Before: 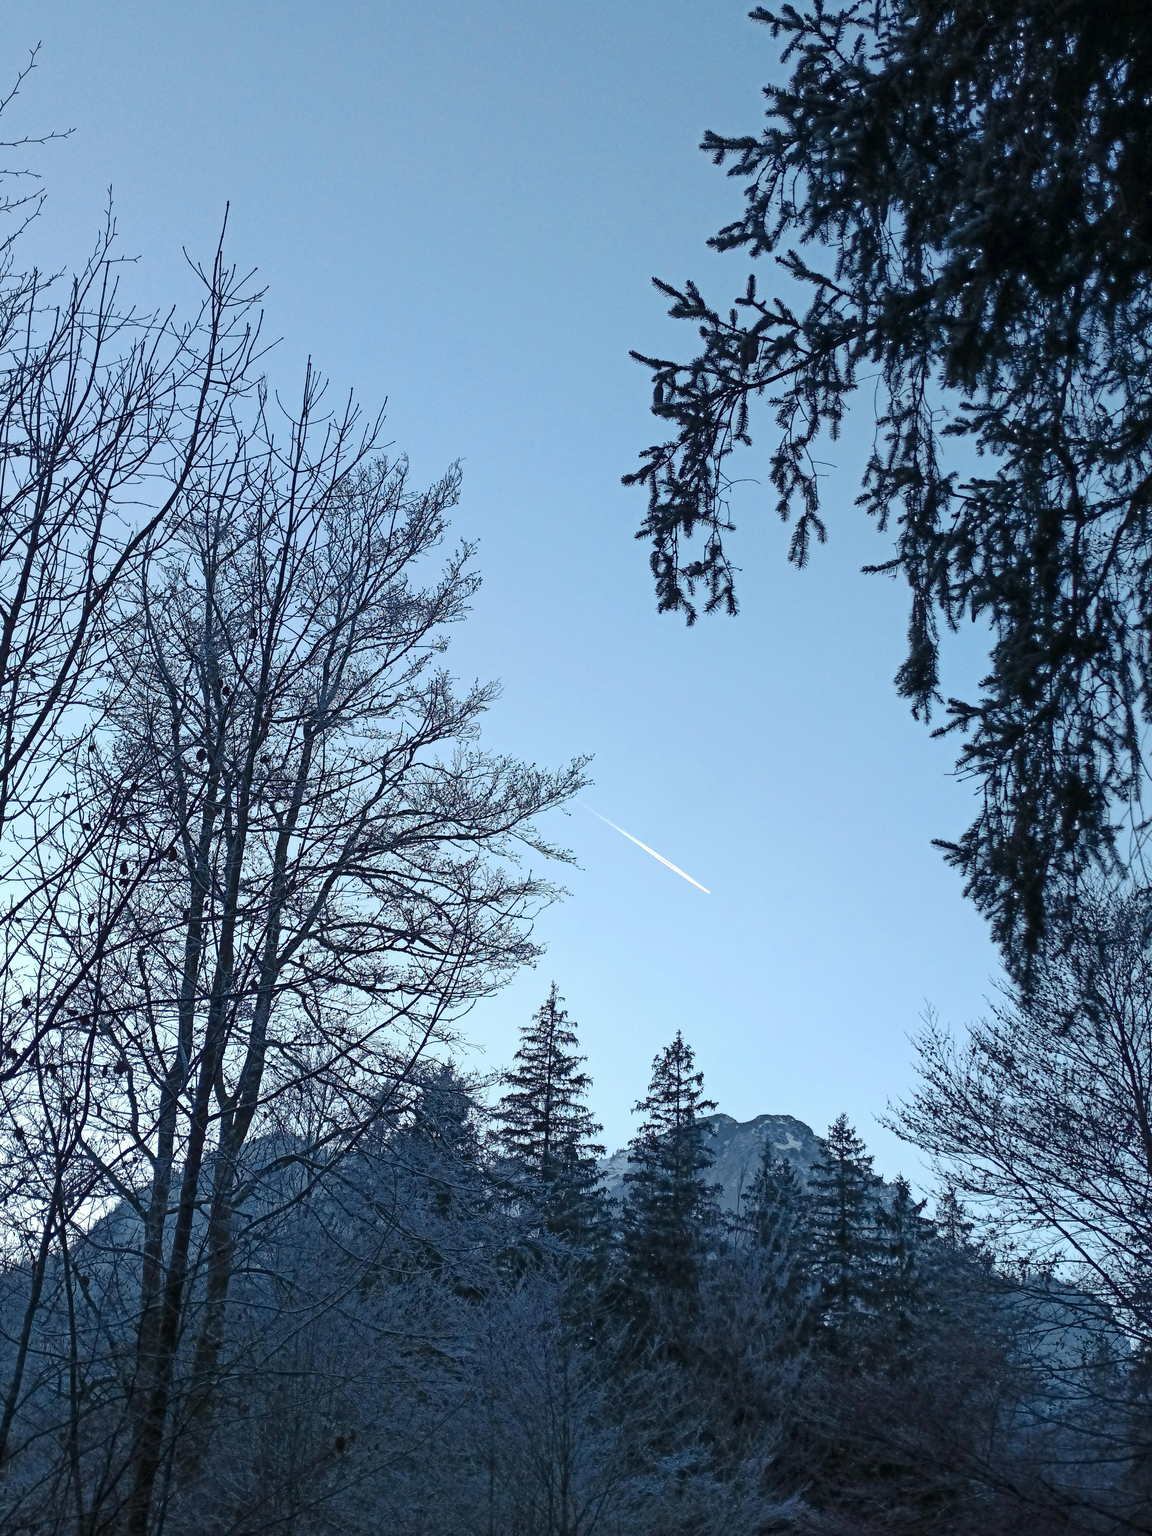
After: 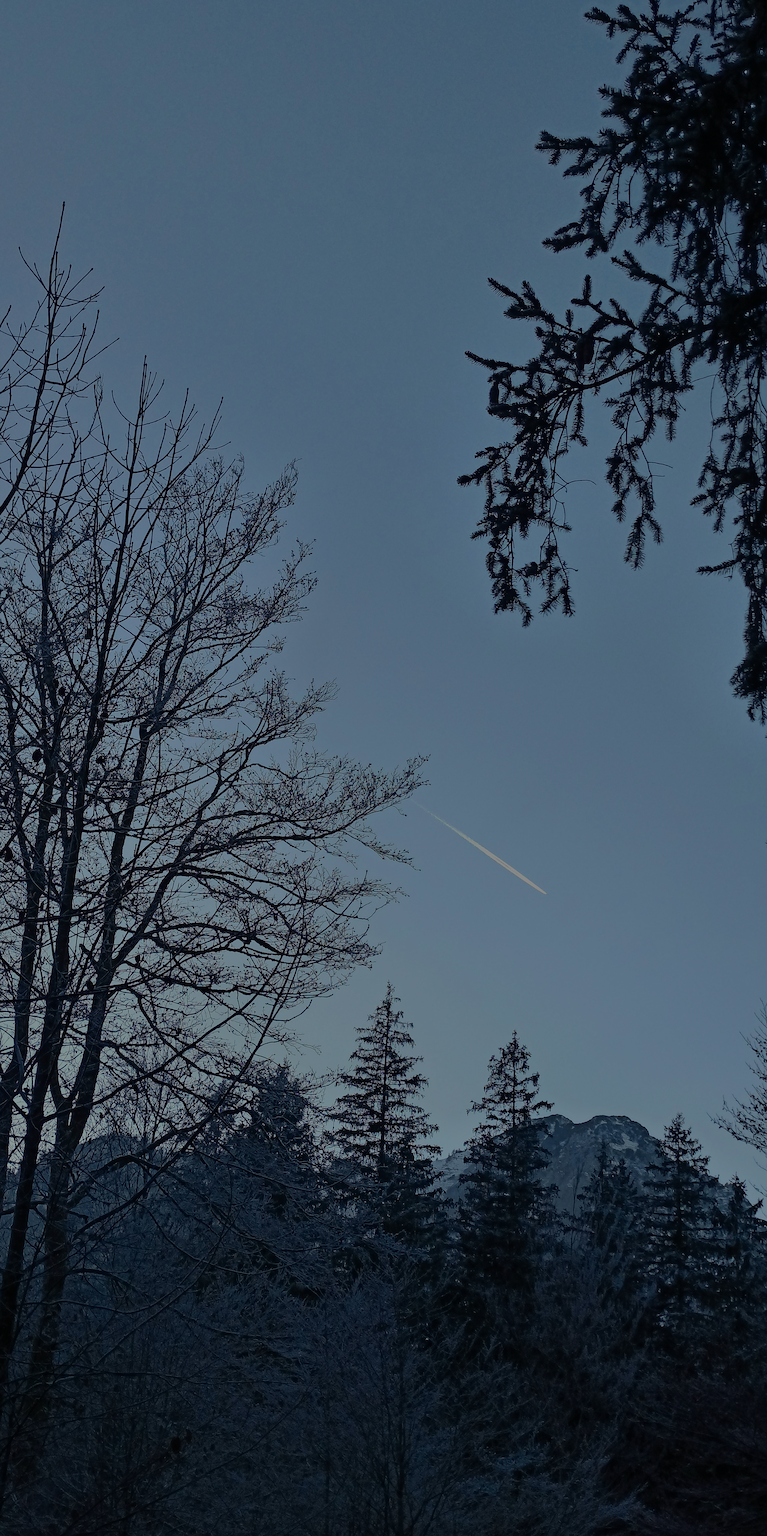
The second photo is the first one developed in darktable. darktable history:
crop and rotate: left 14.292%, right 19.041%
tone equalizer: -8 EV -2 EV, -7 EV -2 EV, -6 EV -2 EV, -5 EV -2 EV, -4 EV -2 EV, -3 EV -2 EV, -2 EV -2 EV, -1 EV -1.63 EV, +0 EV -2 EV
sharpen: amount 0.6
